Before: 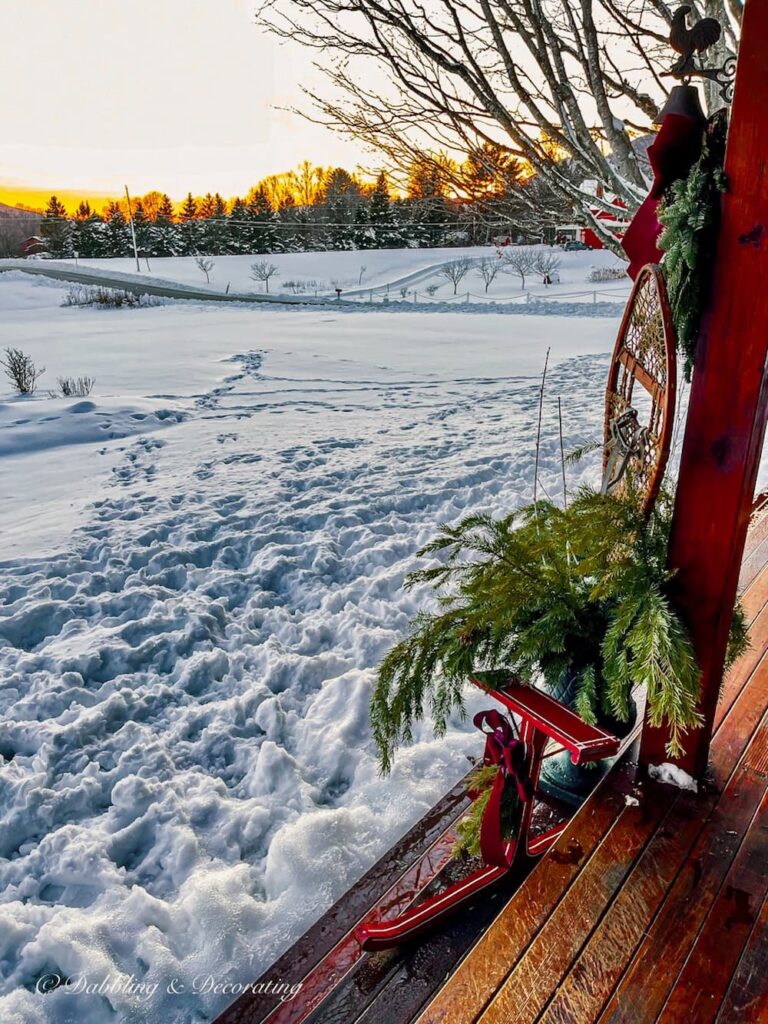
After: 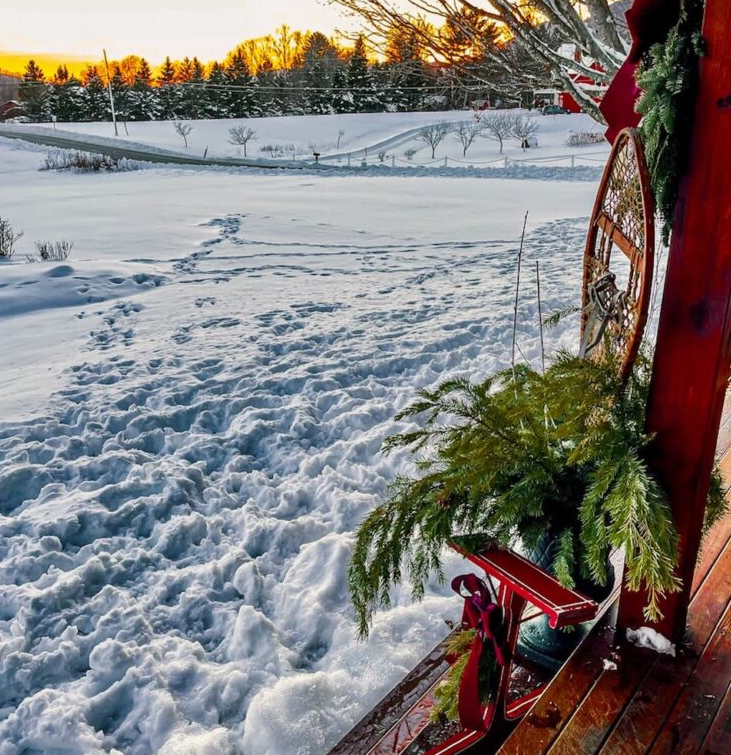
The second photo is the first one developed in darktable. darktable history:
crop and rotate: left 2.92%, top 13.356%, right 1.896%, bottom 12.901%
